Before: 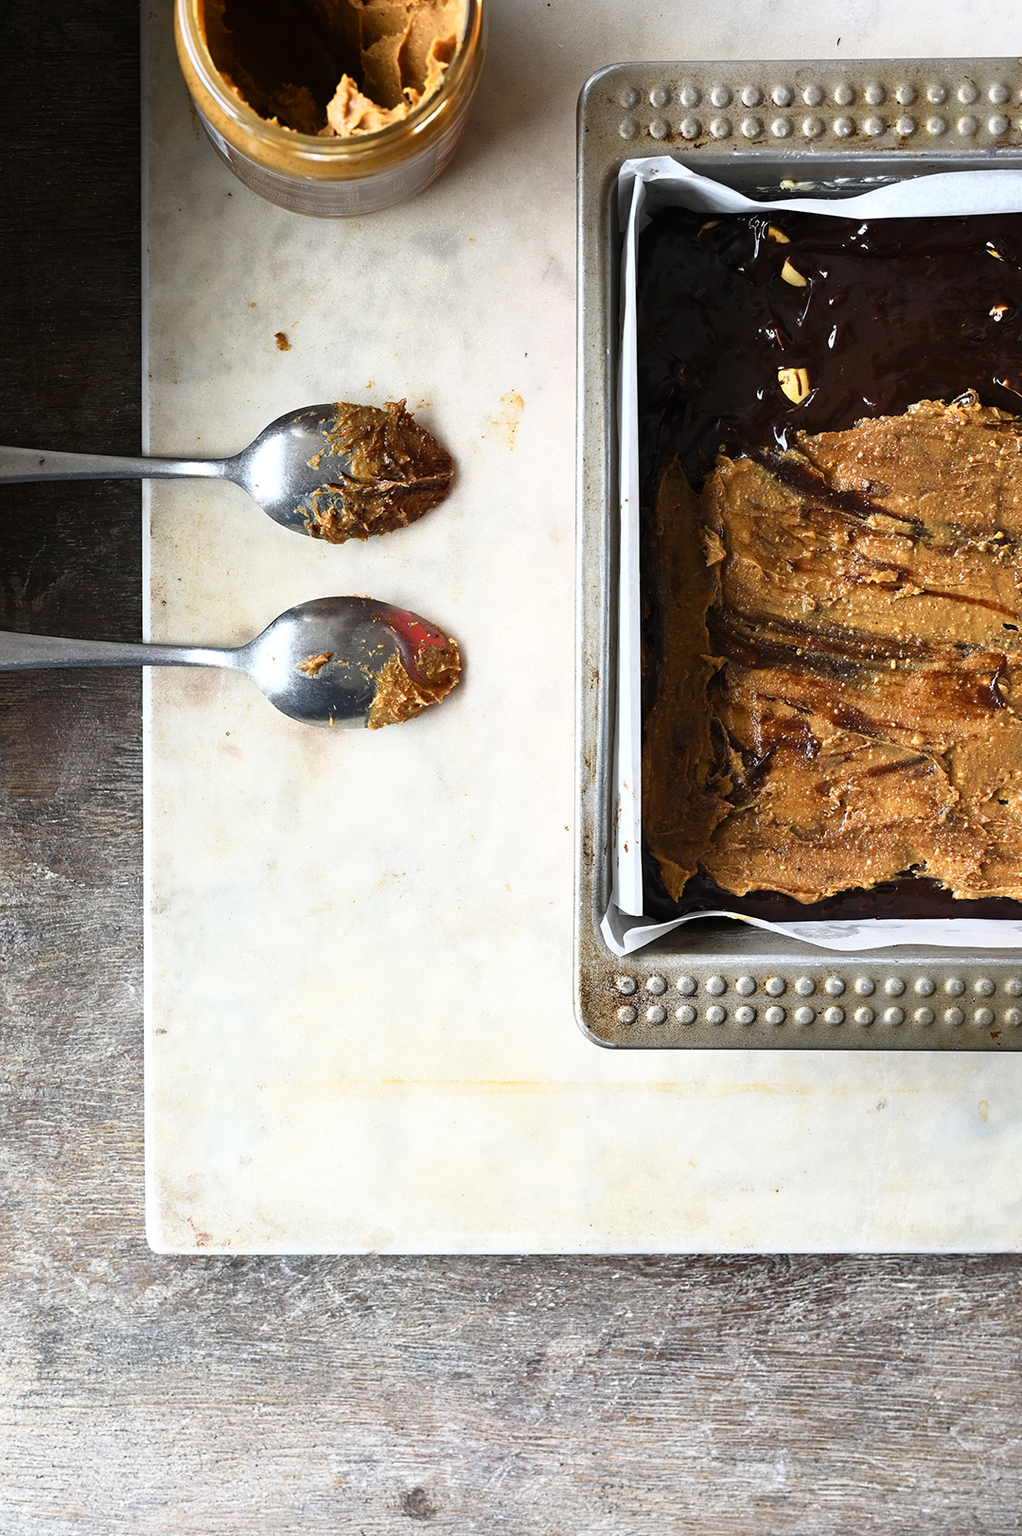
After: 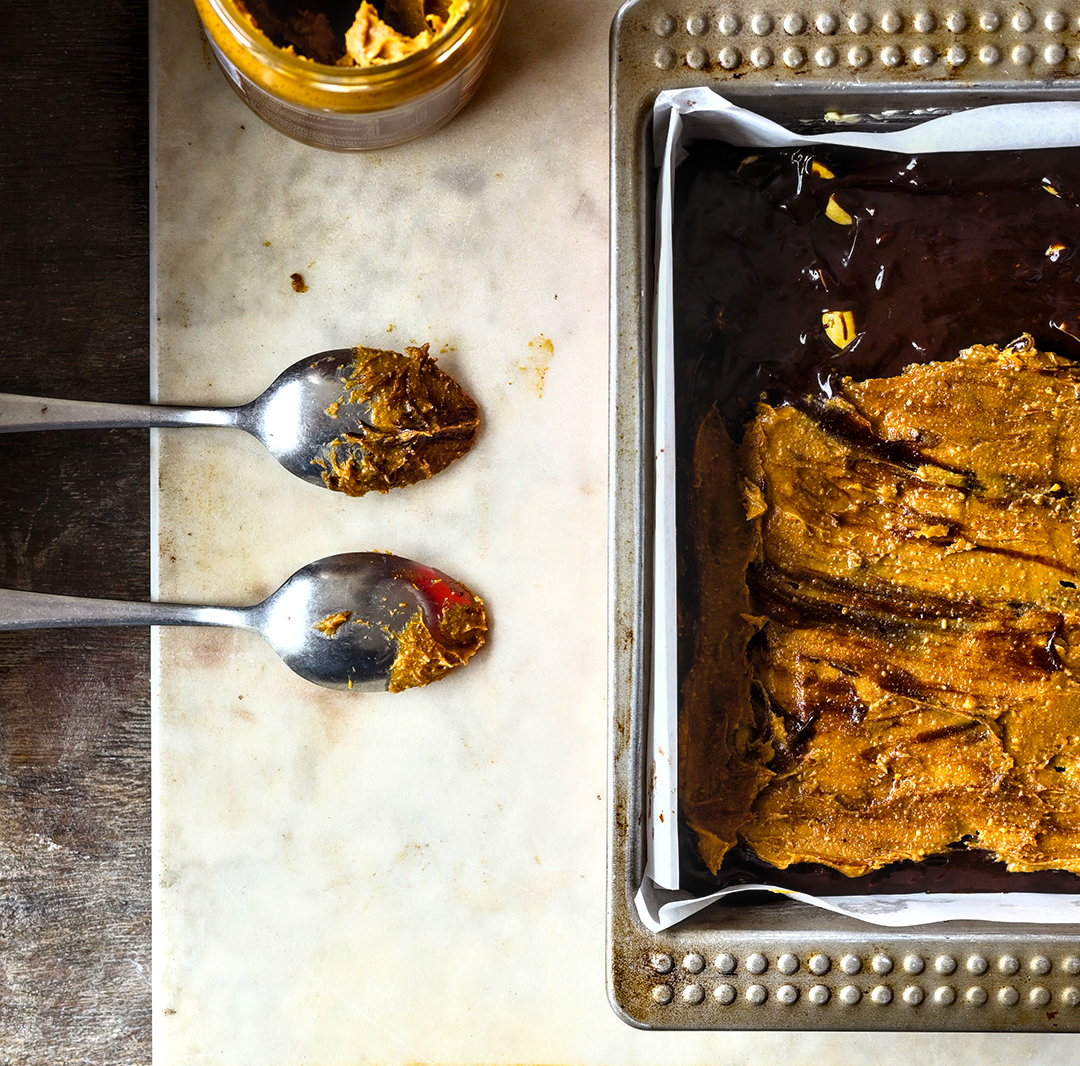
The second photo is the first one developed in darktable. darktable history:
crop and rotate: top 4.813%, bottom 29.498%
color balance rgb: power › luminance -3.818%, power › chroma 0.579%, power › hue 38.73°, perceptual saturation grading › global saturation 30.45%, global vibrance 20%
contrast equalizer: y [[0.514, 0.573, 0.581, 0.508, 0.5, 0.5], [0.5 ×6], [0.5 ×6], [0 ×6], [0 ×6]]
local contrast: on, module defaults
